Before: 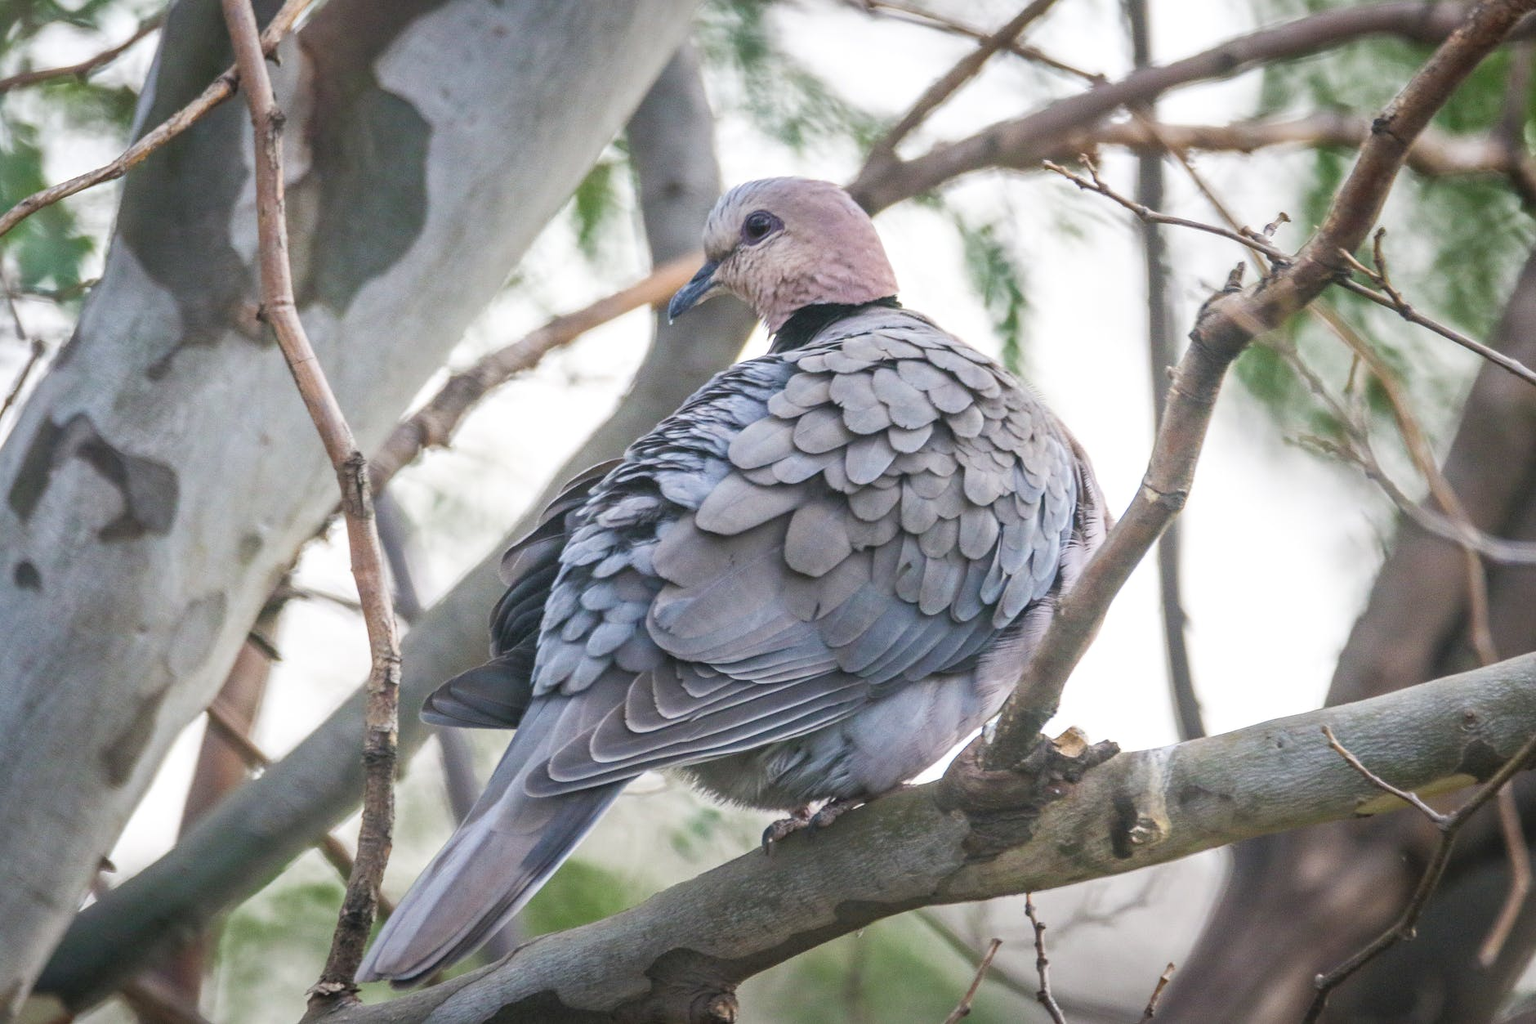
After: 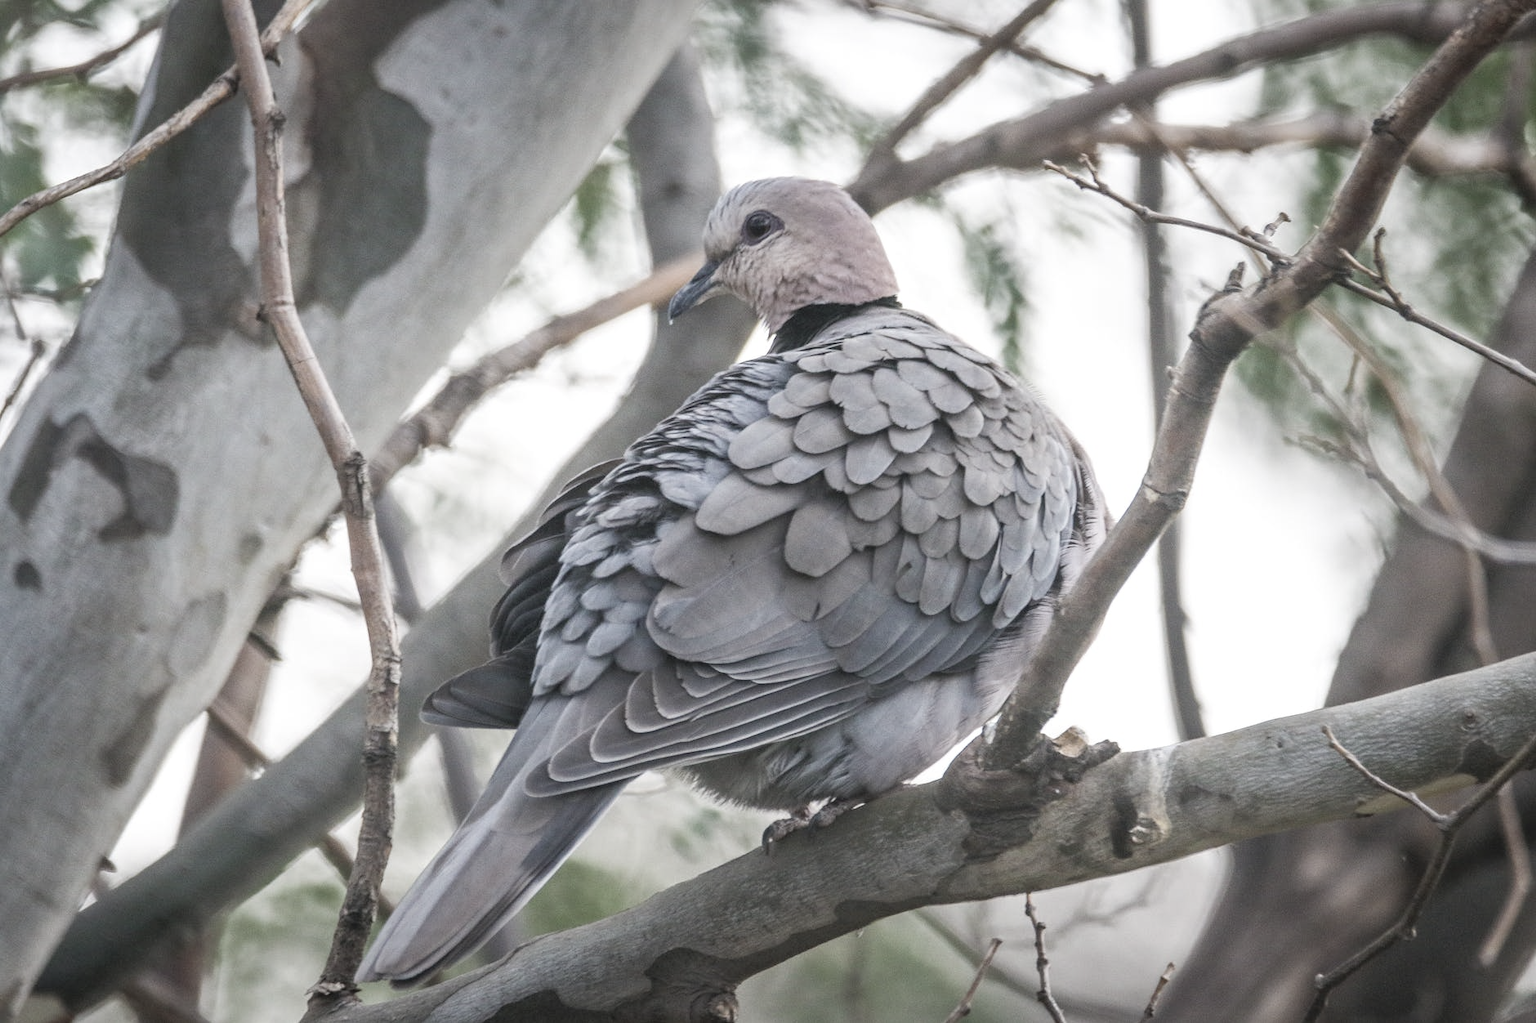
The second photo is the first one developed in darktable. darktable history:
color correction: highlights b* -0.017, saturation 0.472
